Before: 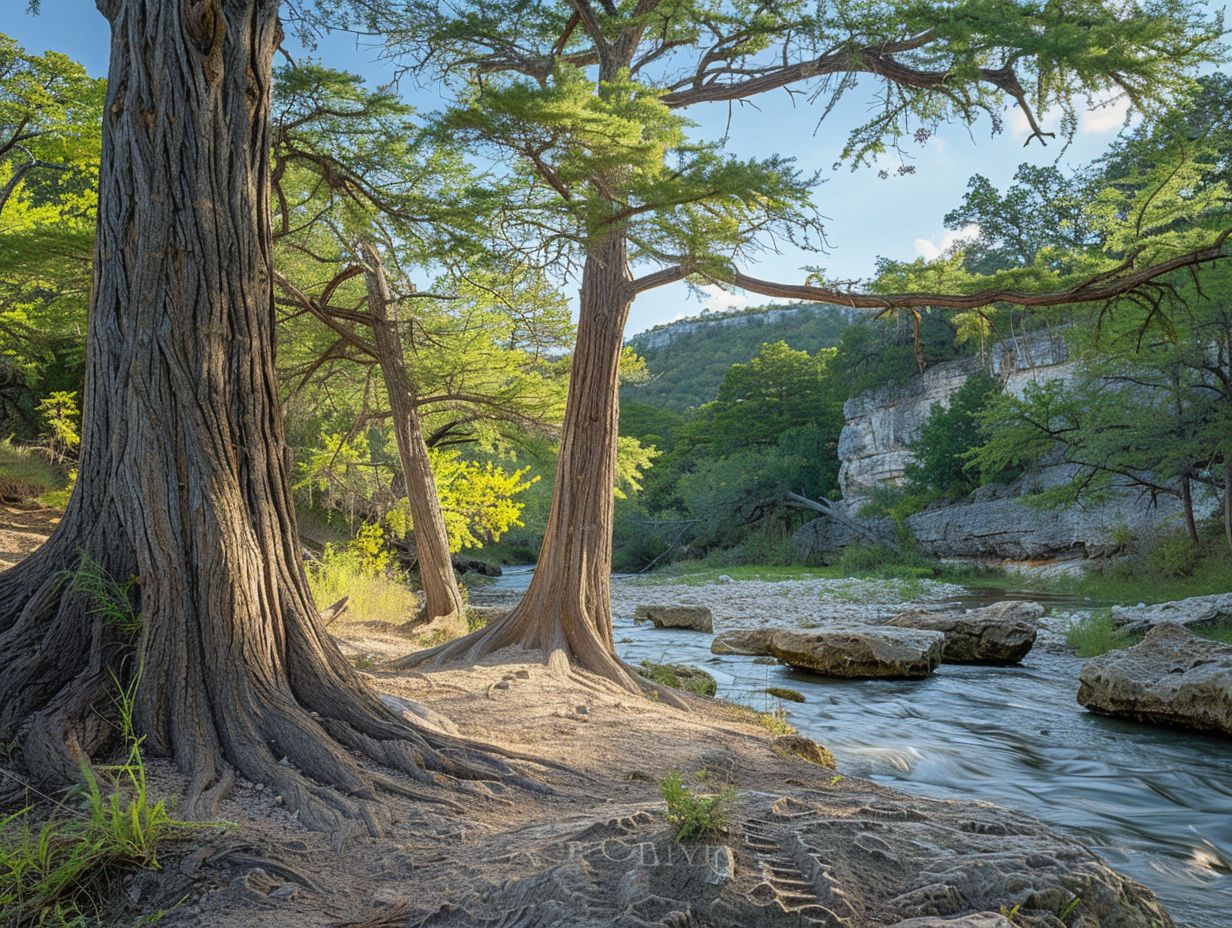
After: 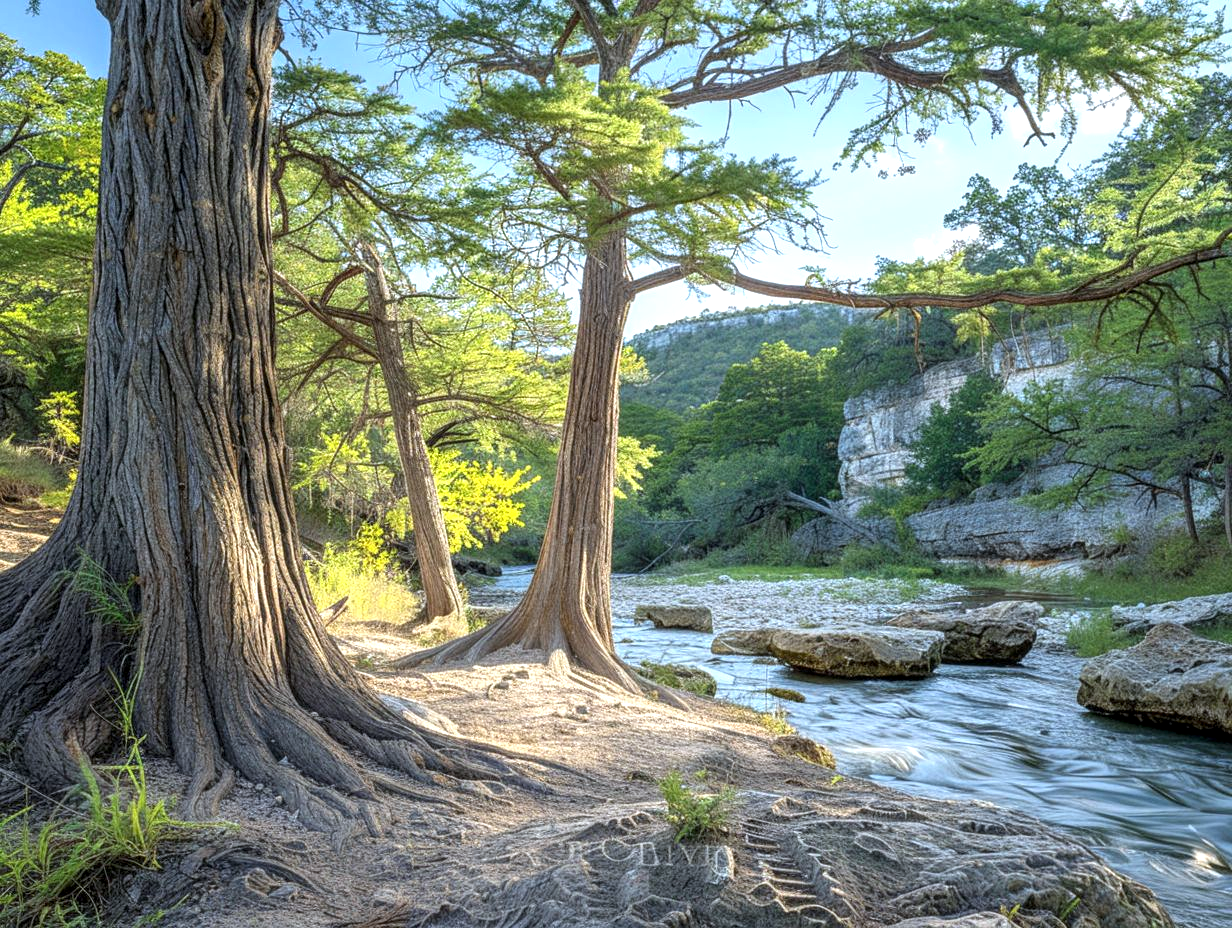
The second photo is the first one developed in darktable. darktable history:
exposure: black level correction 0, exposure 0.6 EV, compensate highlight preservation false
local contrast: detail 130%
white balance: red 0.967, blue 1.049
